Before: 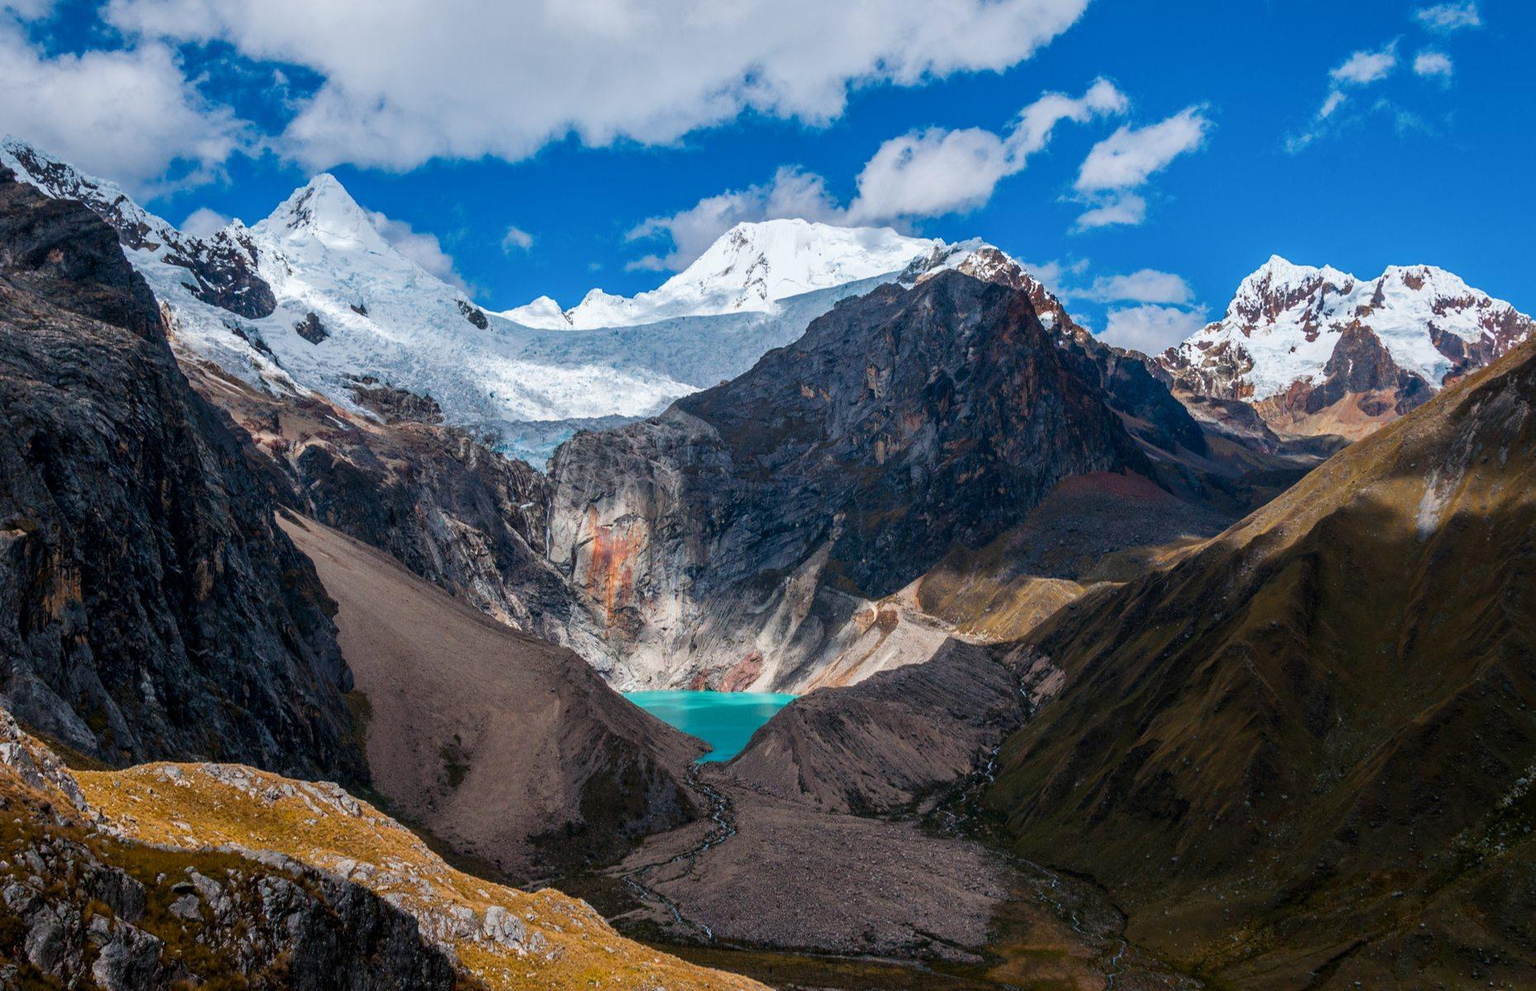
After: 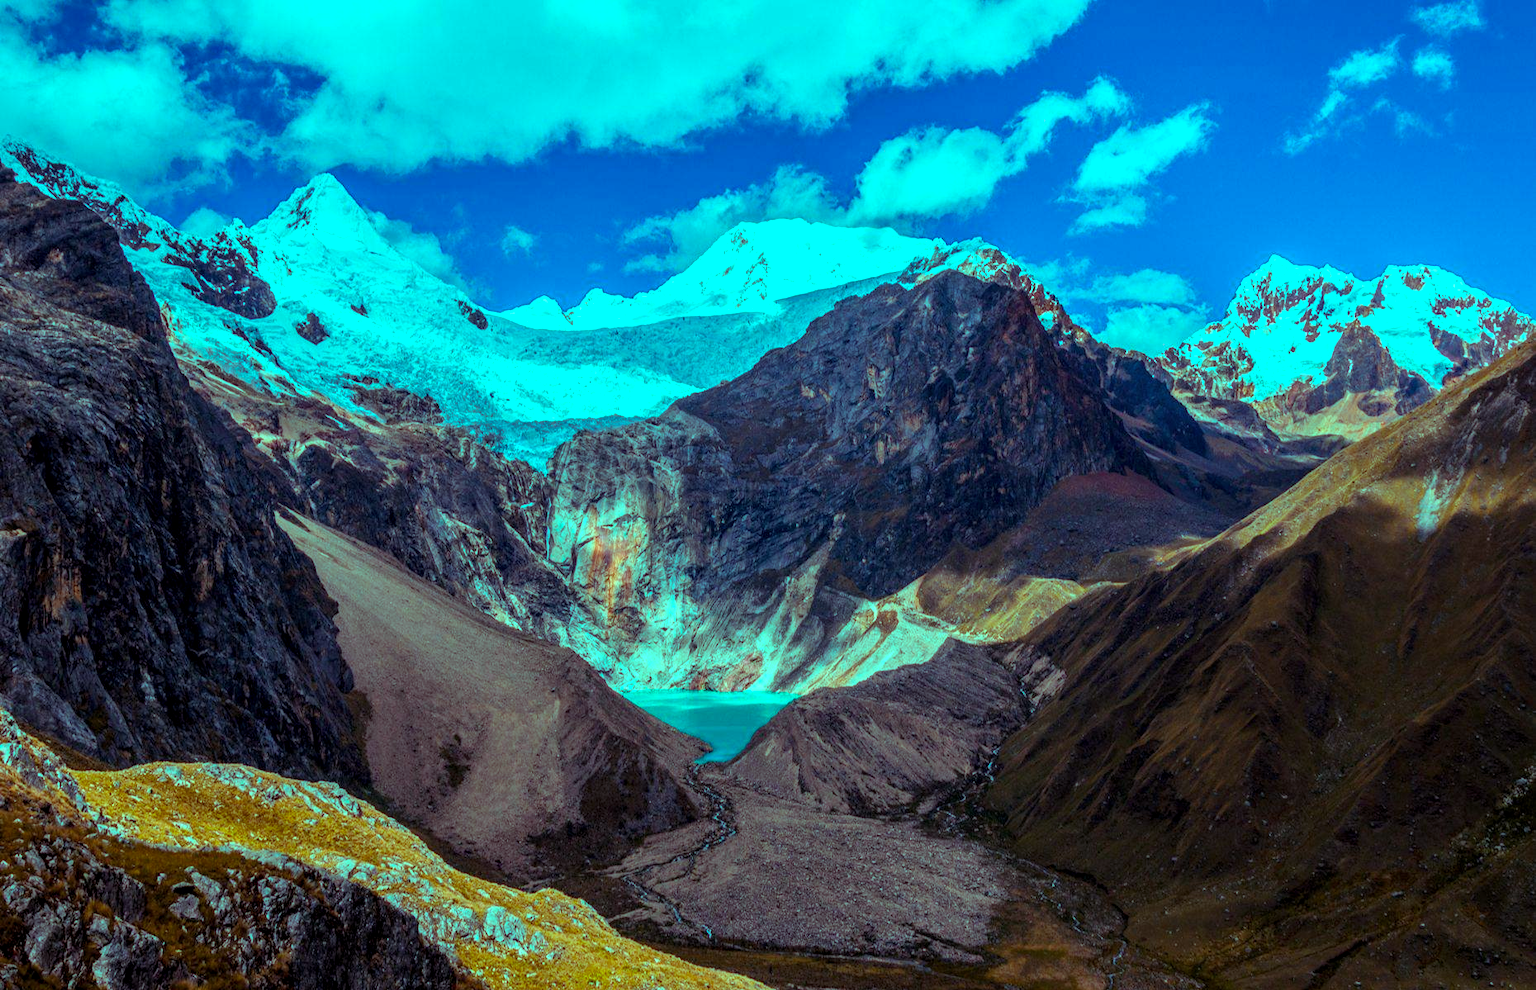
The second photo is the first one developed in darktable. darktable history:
color balance rgb: shadows lift › luminance 0.49%, shadows lift › chroma 6.83%, shadows lift › hue 300.29°, power › hue 208.98°, highlights gain › luminance 20.24%, highlights gain › chroma 13.17%, highlights gain › hue 173.85°, perceptual saturation grading › global saturation 18.05%
local contrast: on, module defaults
